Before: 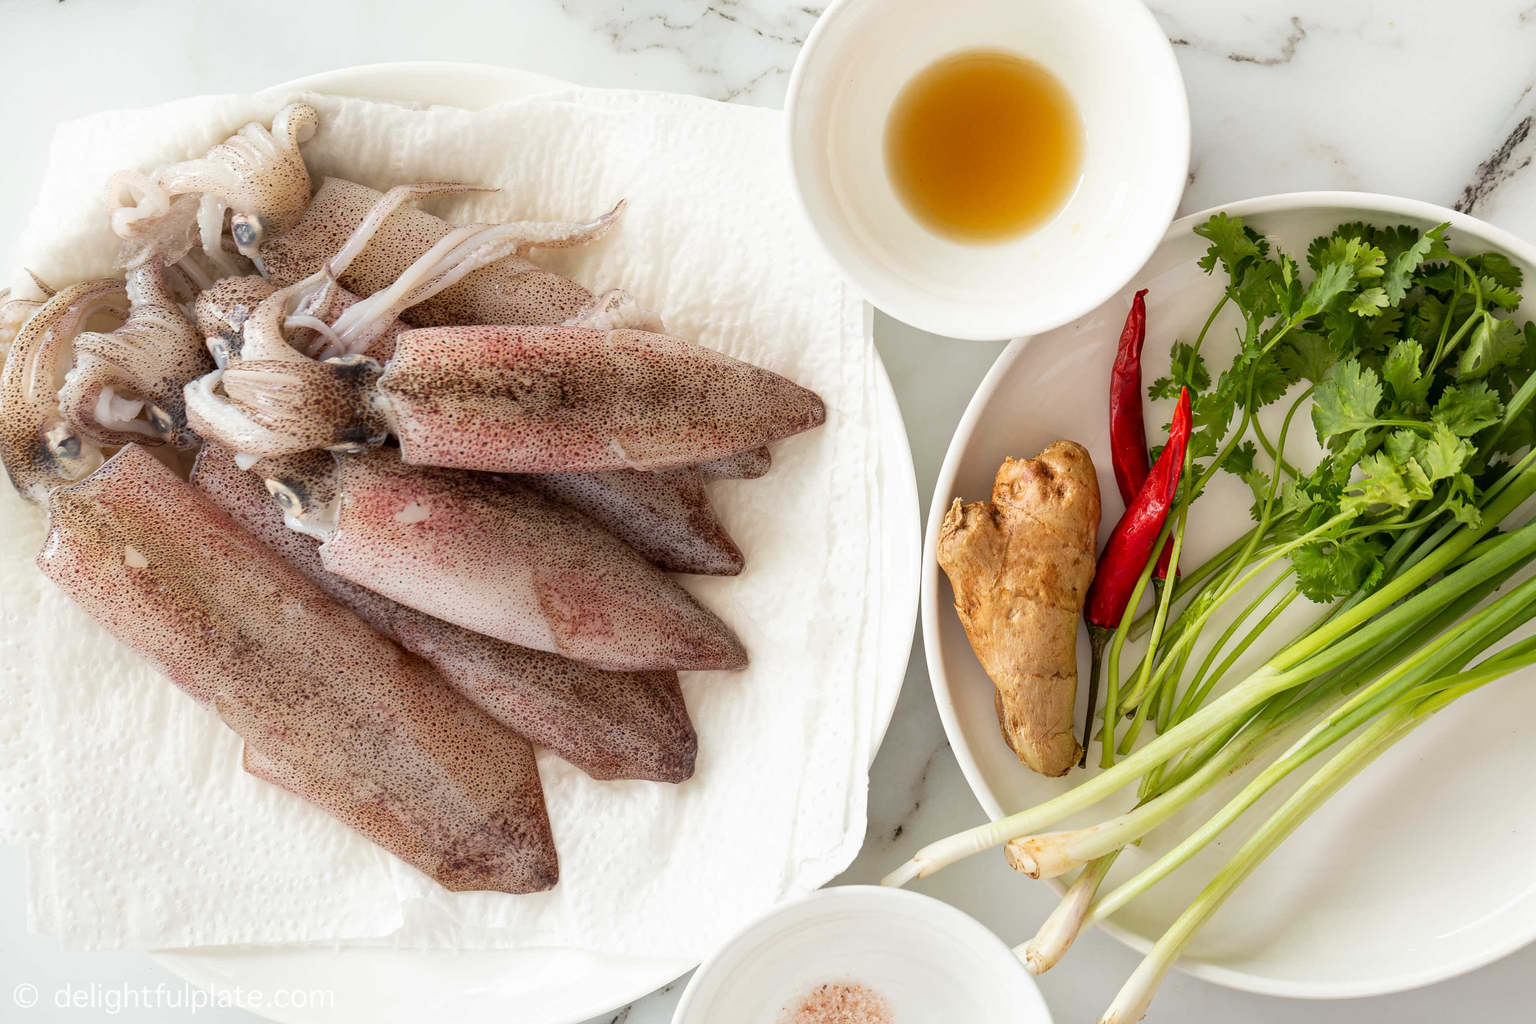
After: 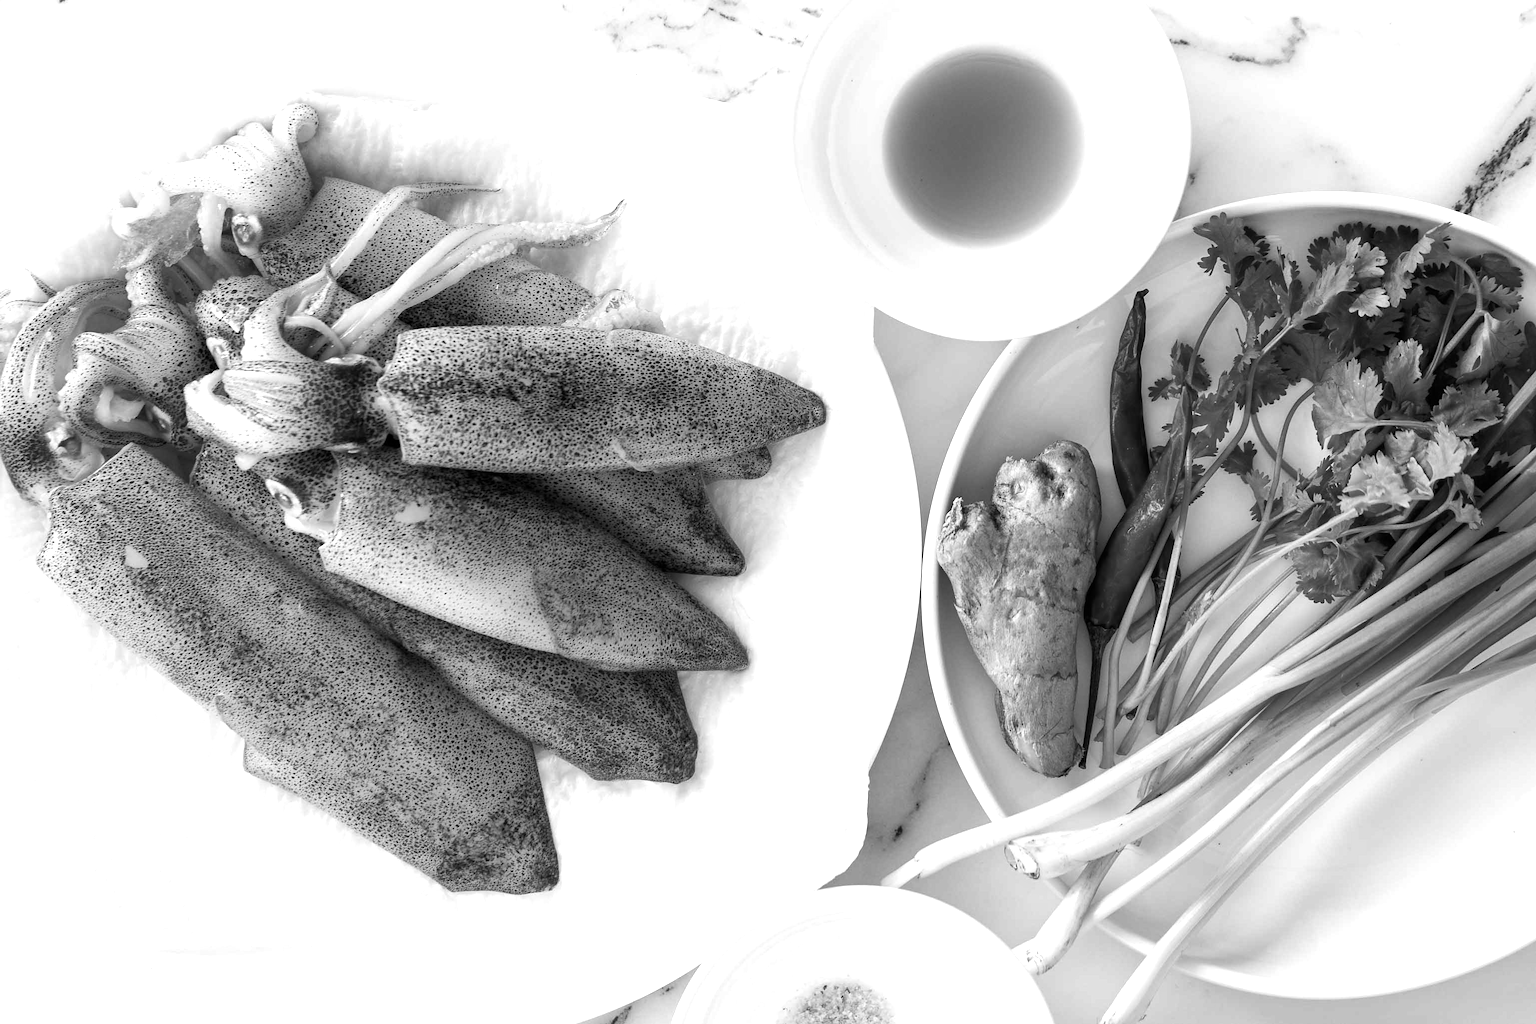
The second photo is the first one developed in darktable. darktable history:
monochrome: on, module defaults
color balance rgb: linear chroma grading › global chroma 9%, perceptual saturation grading › global saturation 36%, perceptual saturation grading › shadows 35%, perceptual brilliance grading › global brilliance 15%, perceptual brilliance grading › shadows -35%, global vibrance 15%
